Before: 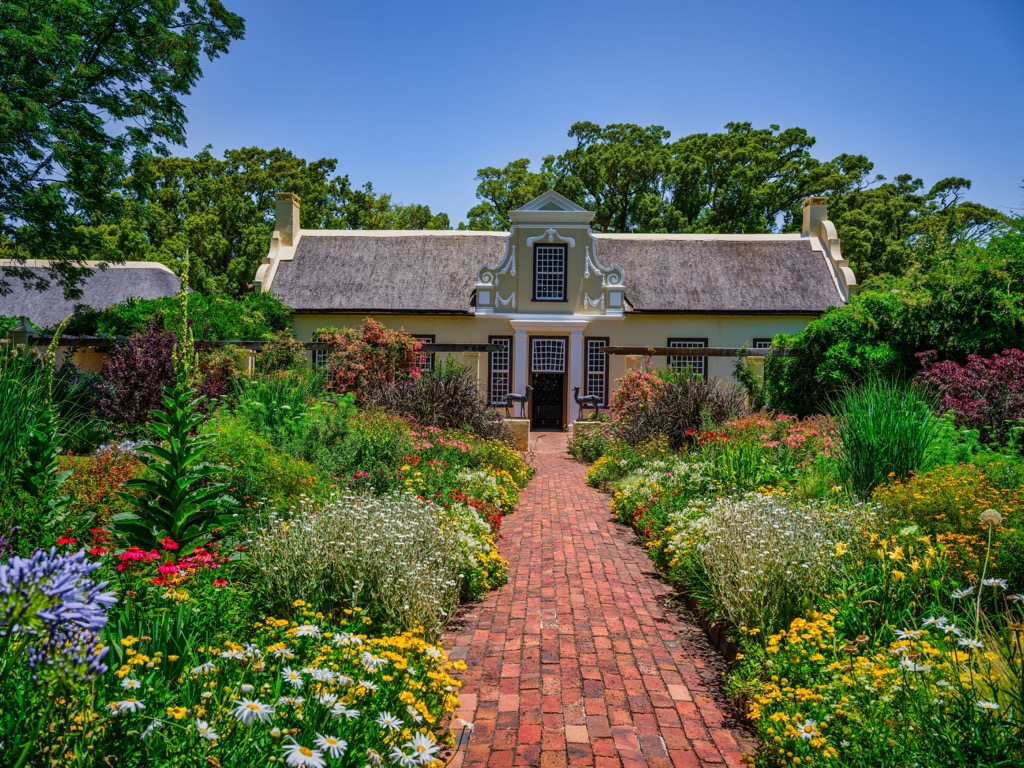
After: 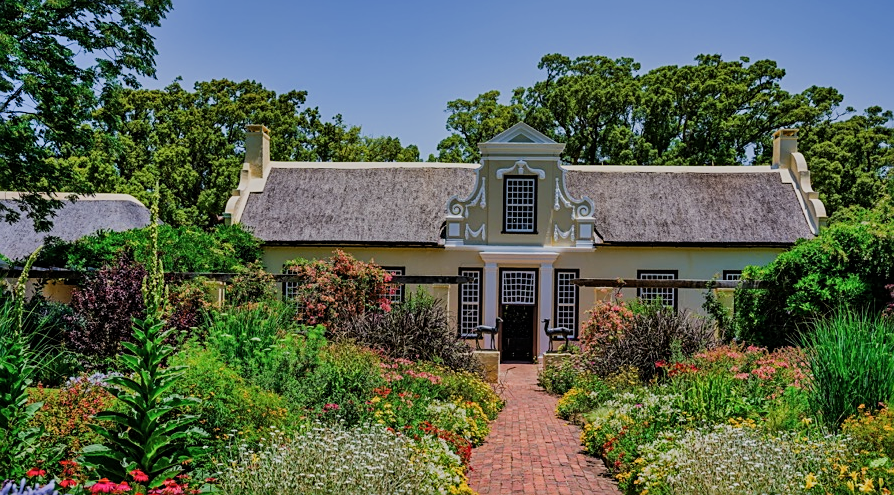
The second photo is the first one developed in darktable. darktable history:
crop: left 3.015%, top 8.969%, right 9.647%, bottom 26.457%
shadows and highlights: soften with gaussian
sharpen: on, module defaults
filmic rgb: black relative exposure -16 EV, white relative exposure 6.12 EV, hardness 5.22
